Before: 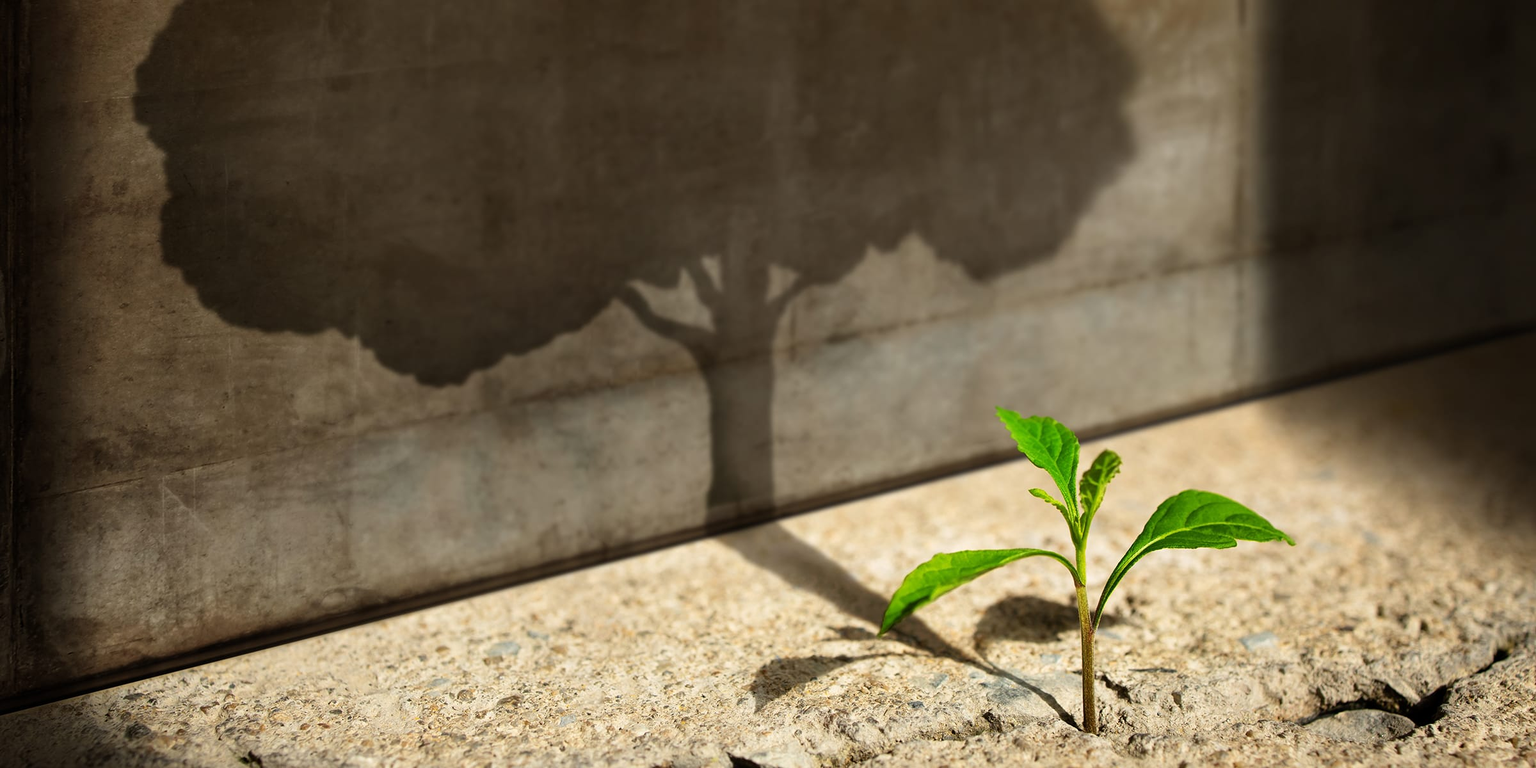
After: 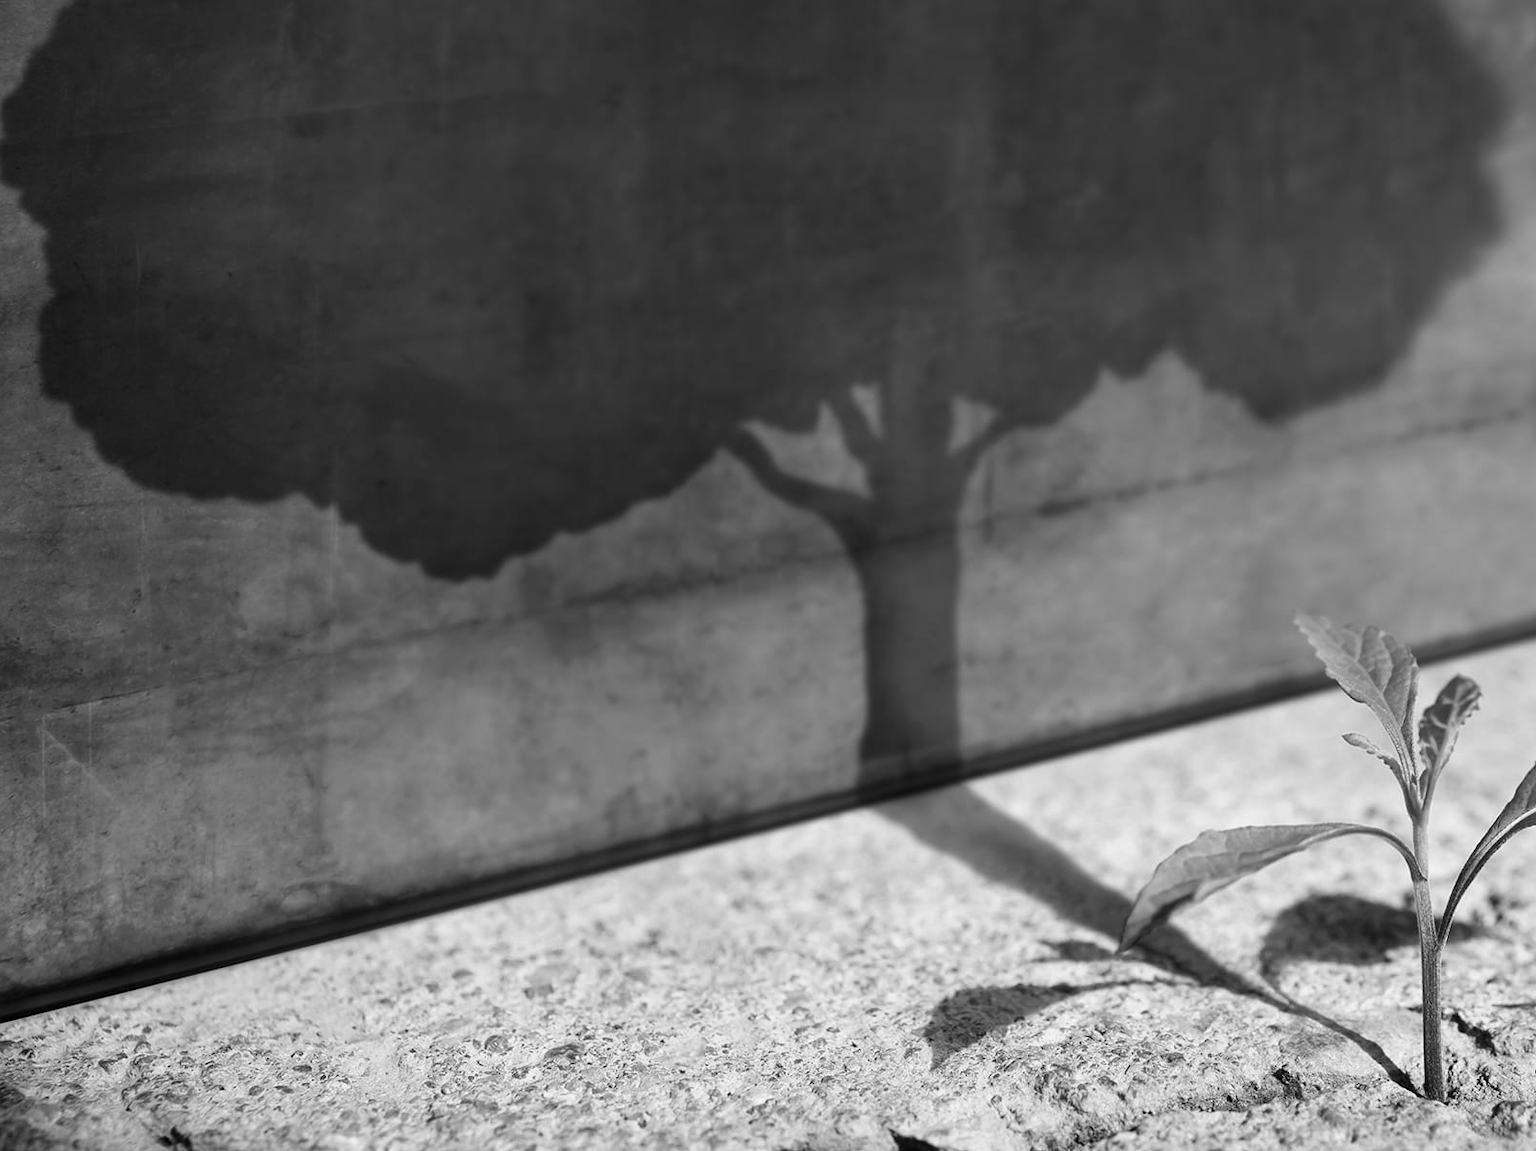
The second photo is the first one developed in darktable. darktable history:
crop and rotate: left 8.786%, right 24.548%
monochrome: a -6.99, b 35.61, size 1.4
fill light: on, module defaults
